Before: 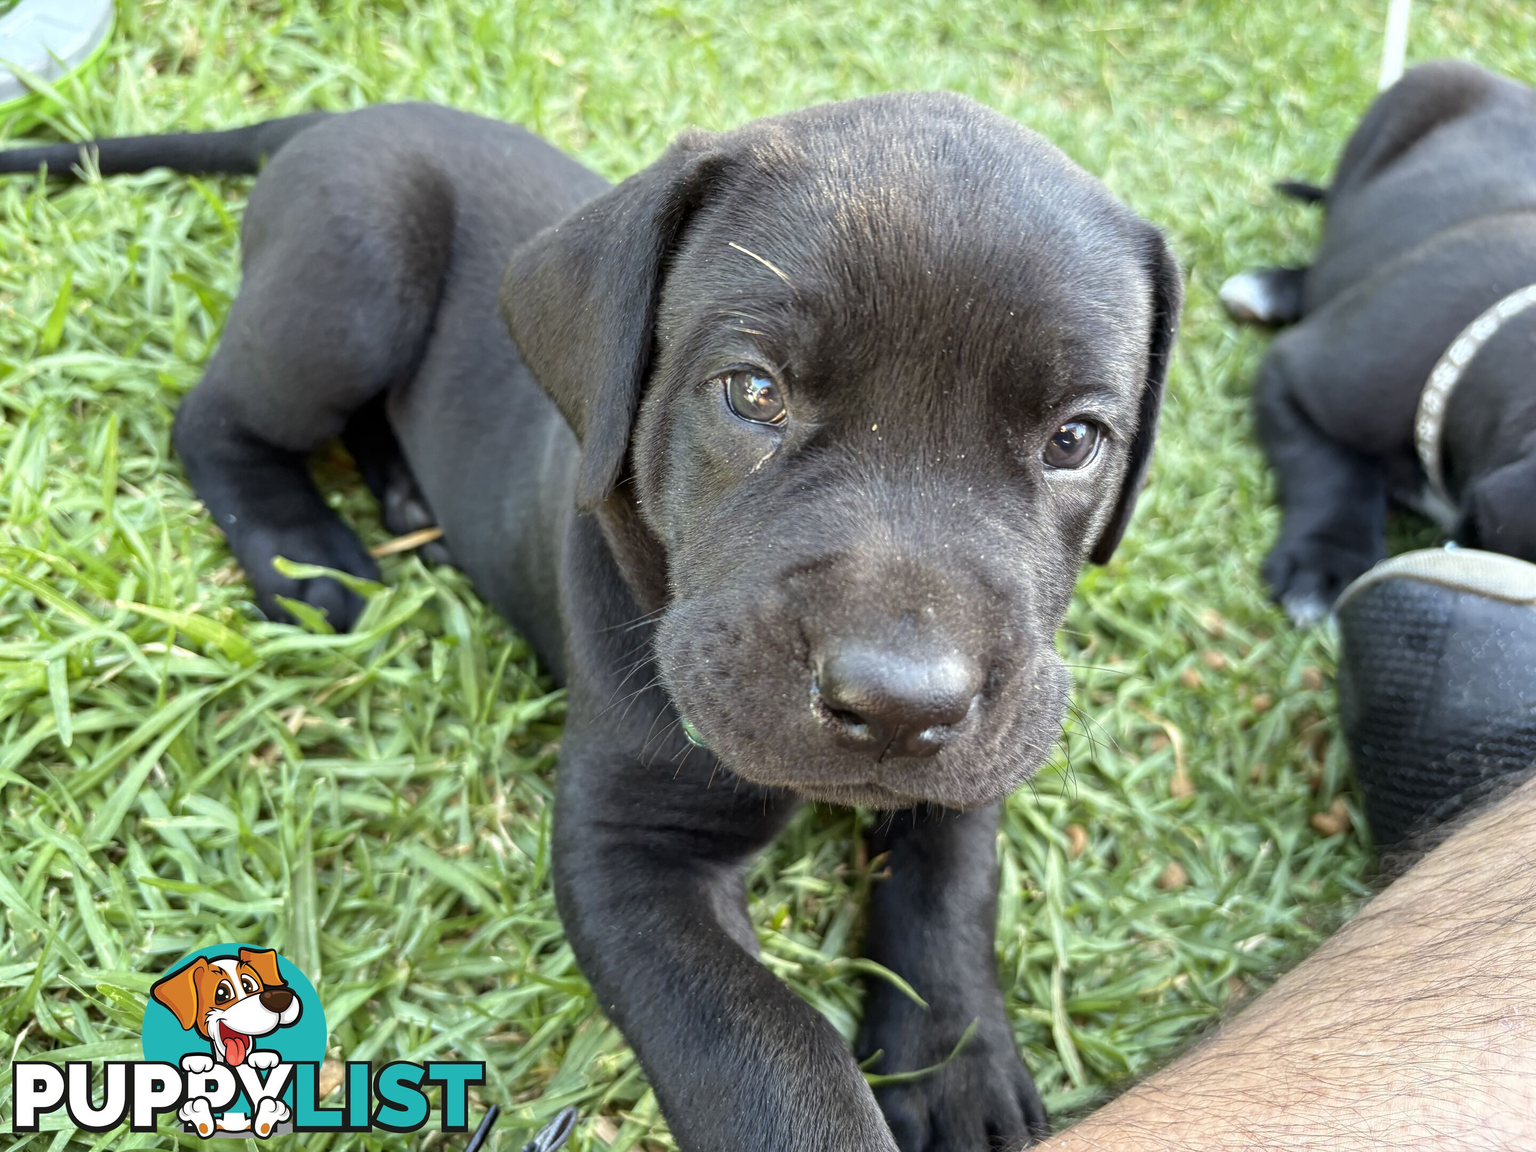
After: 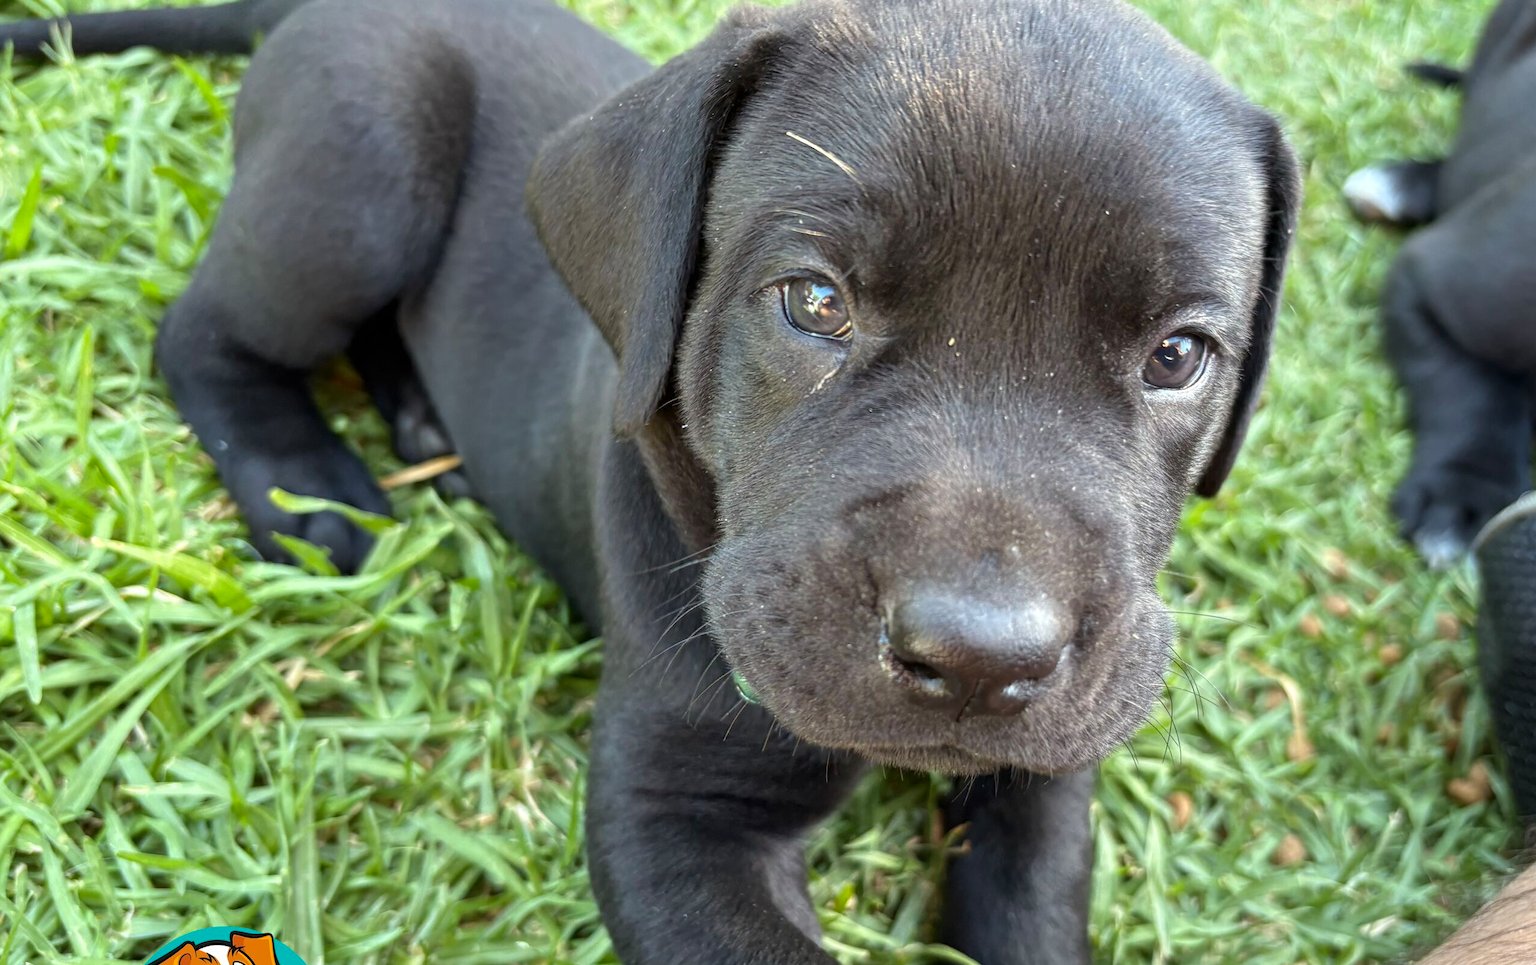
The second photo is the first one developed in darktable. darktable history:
crop and rotate: left 2.351%, top 11.013%, right 9.476%, bottom 15.082%
